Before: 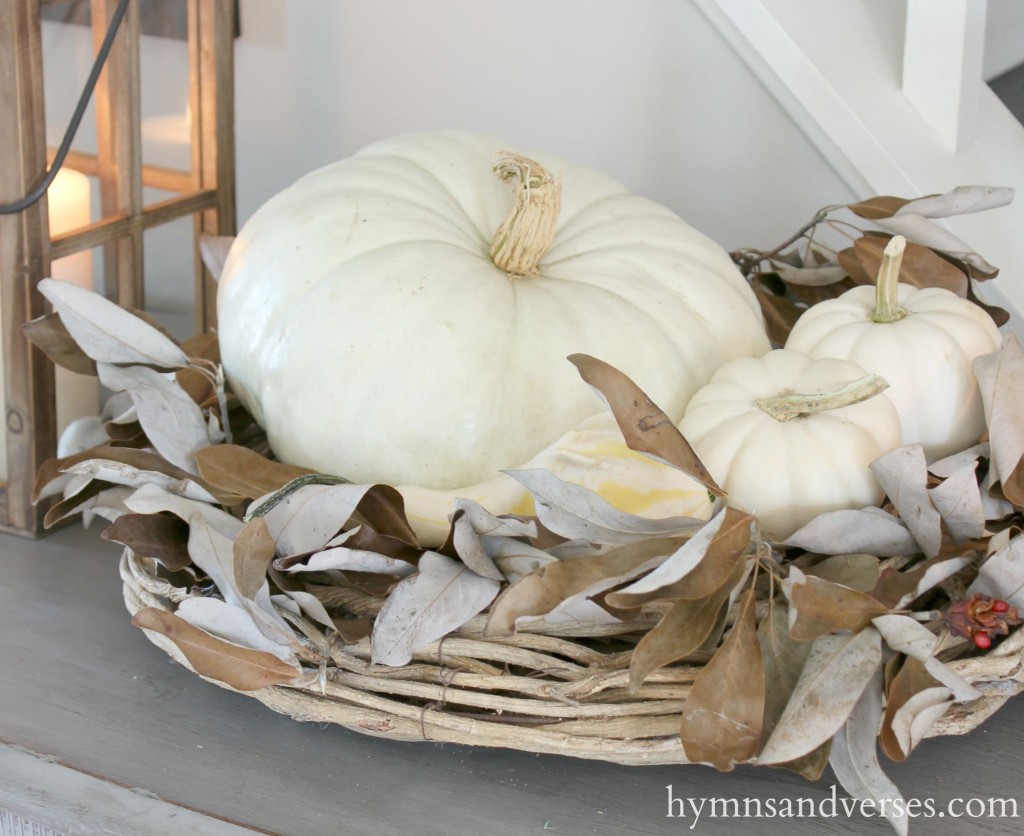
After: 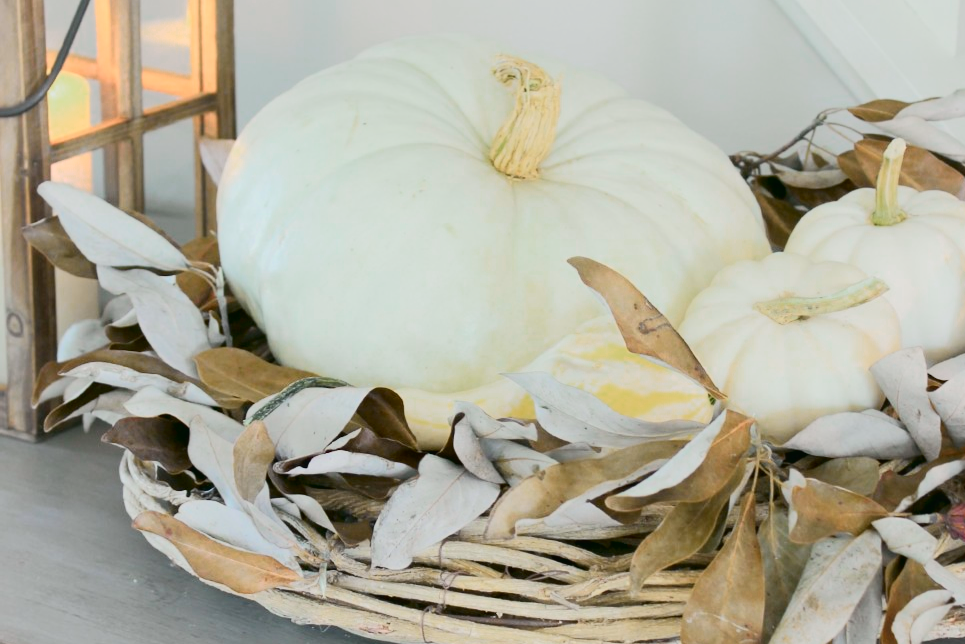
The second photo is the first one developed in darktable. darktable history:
tone curve: curves: ch0 [(0, 0.017) (0.091, 0.046) (0.298, 0.287) (0.439, 0.482) (0.64, 0.729) (0.785, 0.817) (0.995, 0.917)]; ch1 [(0, 0) (0.384, 0.365) (0.463, 0.447) (0.486, 0.474) (0.503, 0.497) (0.526, 0.52) (0.555, 0.564) (0.578, 0.595) (0.638, 0.644) (0.766, 0.773) (1, 1)]; ch2 [(0, 0) (0.374, 0.344) (0.449, 0.434) (0.501, 0.501) (0.528, 0.519) (0.569, 0.589) (0.61, 0.646) (0.666, 0.688) (1, 1)], color space Lab, independent channels, preserve colors none
color zones: curves: ch0 [(0, 0.465) (0.092, 0.596) (0.289, 0.464) (0.429, 0.453) (0.571, 0.464) (0.714, 0.455) (0.857, 0.462) (1, 0.465)]
crop and rotate: angle 0.03°, top 11.643%, right 5.651%, bottom 11.189%
